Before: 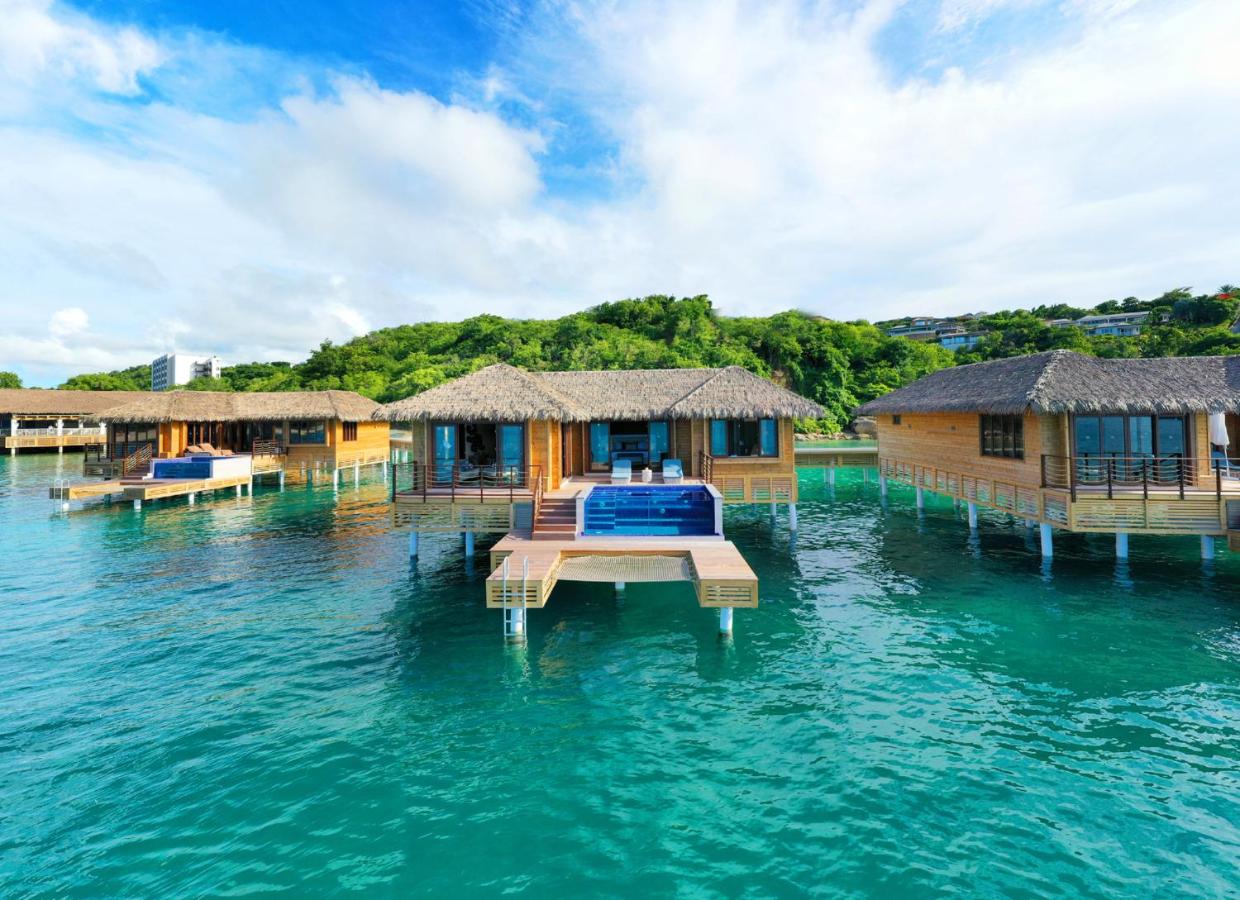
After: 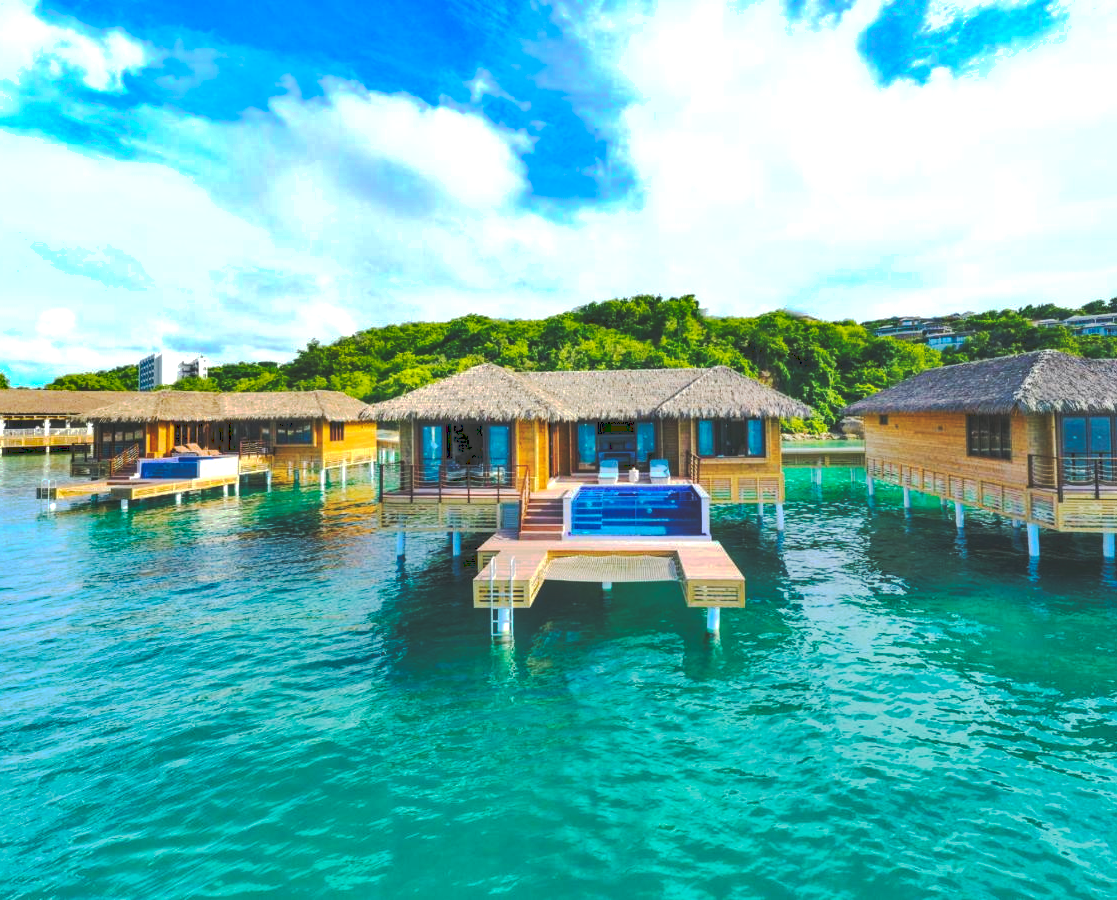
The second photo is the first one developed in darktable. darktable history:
local contrast: on, module defaults
exposure: black level correction 0.001, compensate highlight preservation false
shadows and highlights: shadows 49, highlights -41, soften with gaussian
tone equalizer: -8 EV -0.417 EV, -7 EV -0.389 EV, -6 EV -0.333 EV, -5 EV -0.222 EV, -3 EV 0.222 EV, -2 EV 0.333 EV, -1 EV 0.389 EV, +0 EV 0.417 EV, edges refinement/feathering 500, mask exposure compensation -1.57 EV, preserve details no
tone curve: curves: ch0 [(0, 0) (0.003, 0.217) (0.011, 0.217) (0.025, 0.229) (0.044, 0.243) (0.069, 0.253) (0.1, 0.265) (0.136, 0.281) (0.177, 0.305) (0.224, 0.331) (0.277, 0.369) (0.335, 0.415) (0.399, 0.472) (0.468, 0.543) (0.543, 0.609) (0.623, 0.676) (0.709, 0.734) (0.801, 0.798) (0.898, 0.849) (1, 1)], preserve colors none
color balance rgb: linear chroma grading › global chroma 15%, perceptual saturation grading › global saturation 30%
crop and rotate: left 1.088%, right 8.807%
